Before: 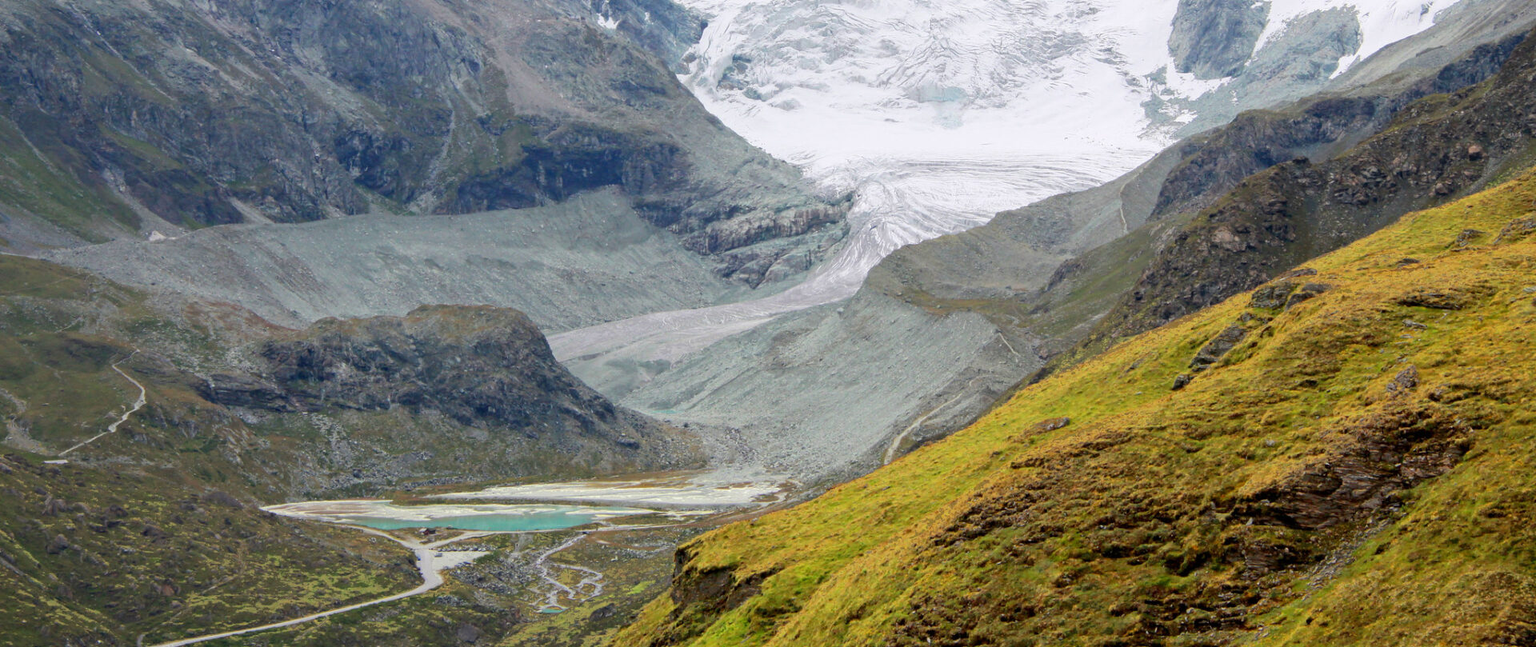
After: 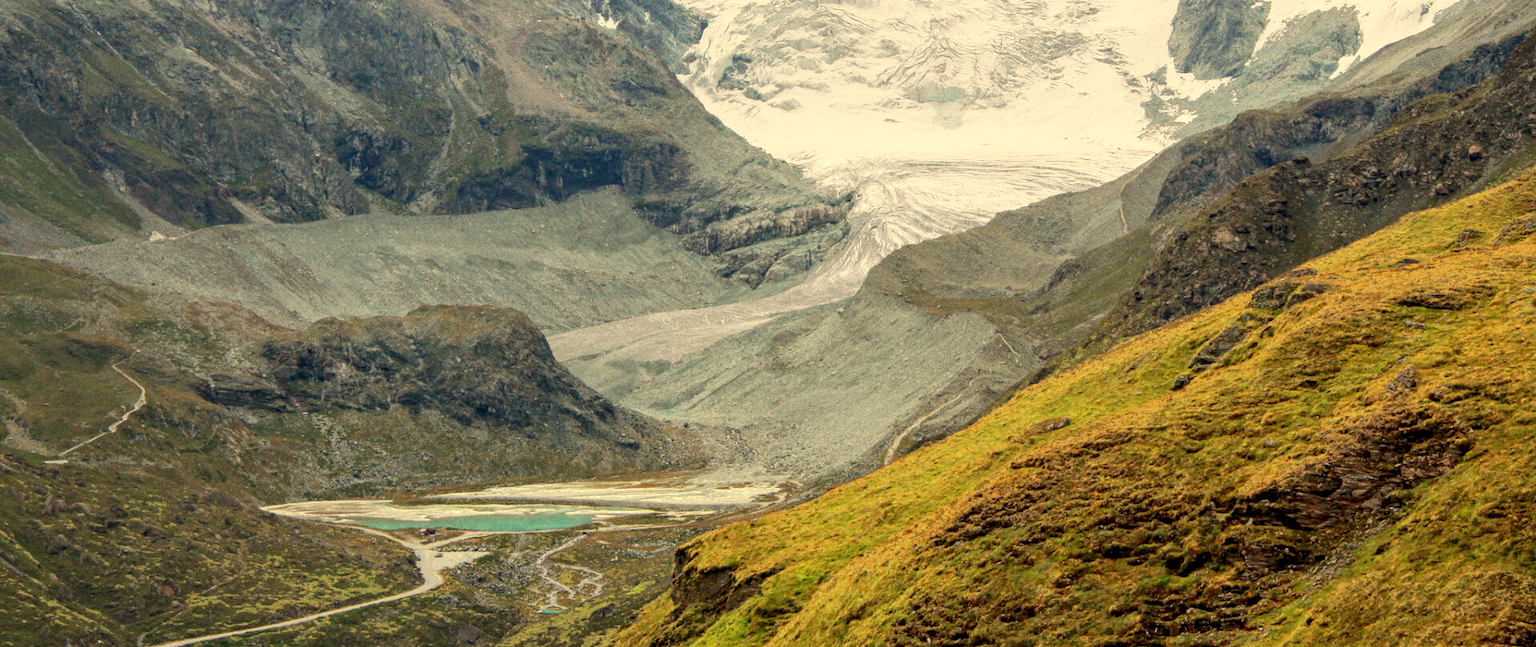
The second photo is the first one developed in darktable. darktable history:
local contrast: on, module defaults
grain: coarseness 22.88 ISO
white balance: red 1.08, blue 0.791
